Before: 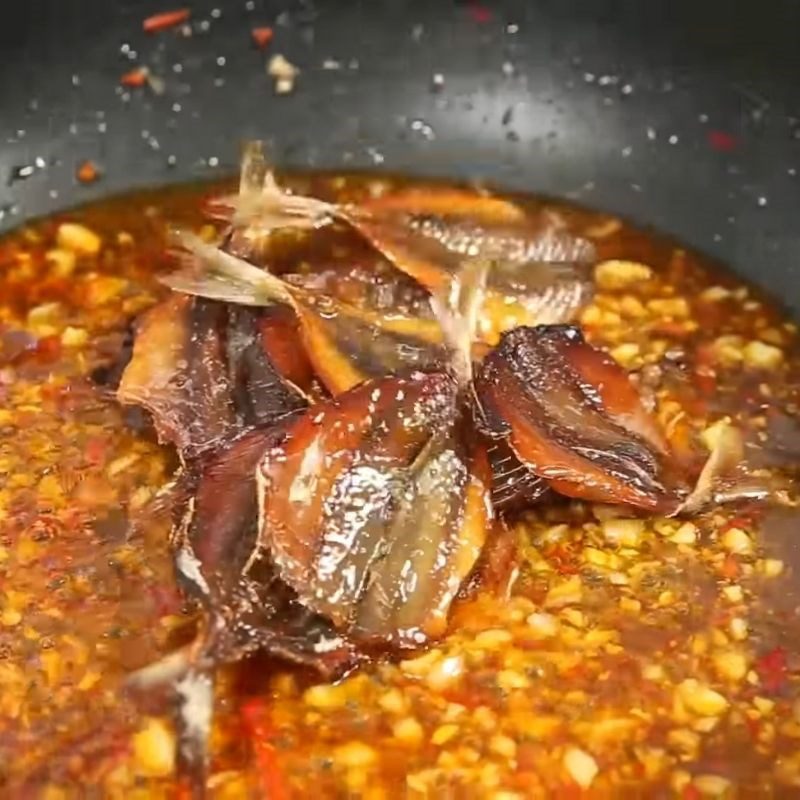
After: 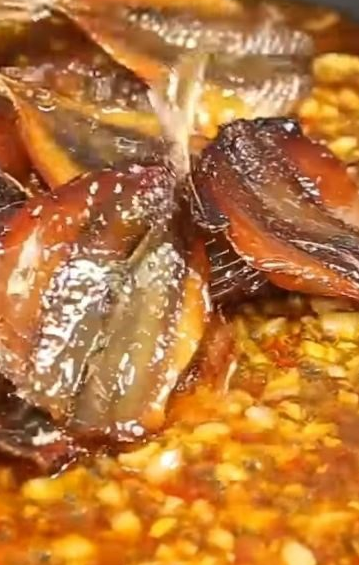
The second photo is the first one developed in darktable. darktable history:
crop: left 35.296%, top 25.962%, right 19.779%, bottom 3.36%
